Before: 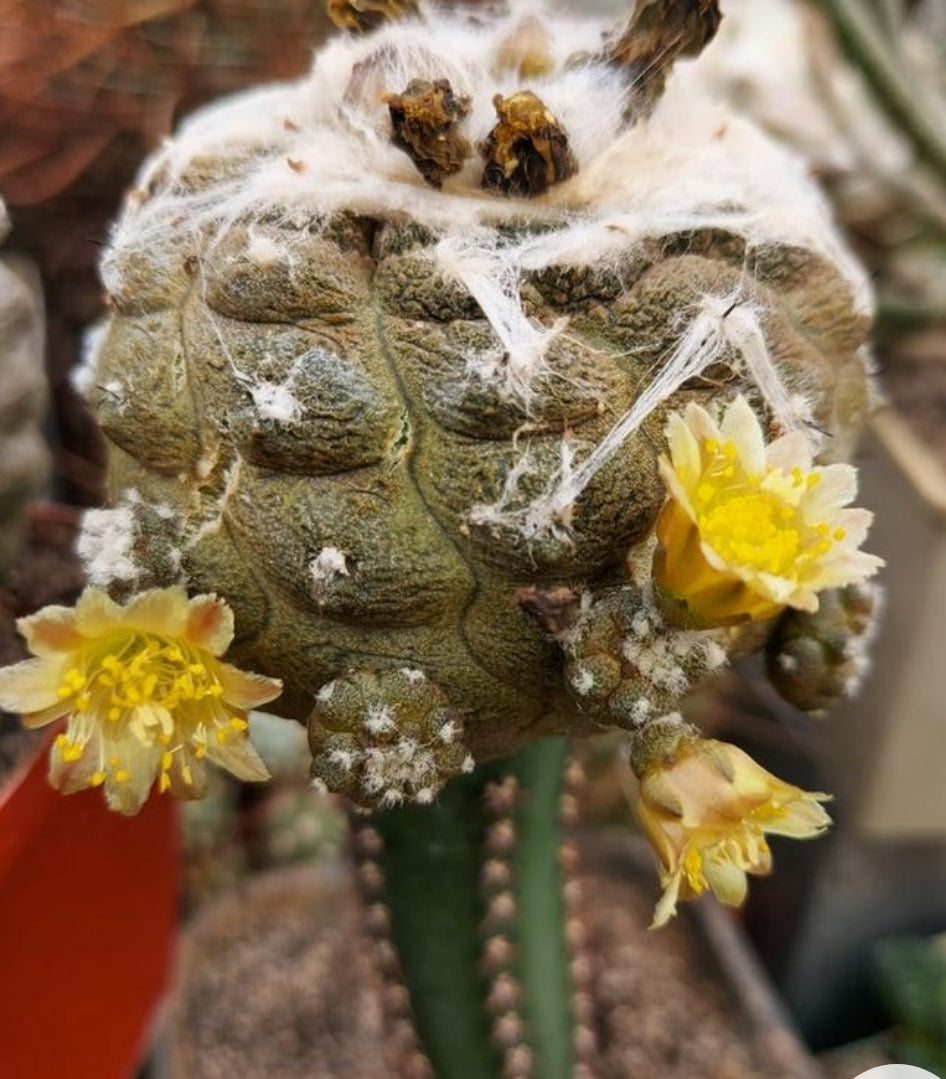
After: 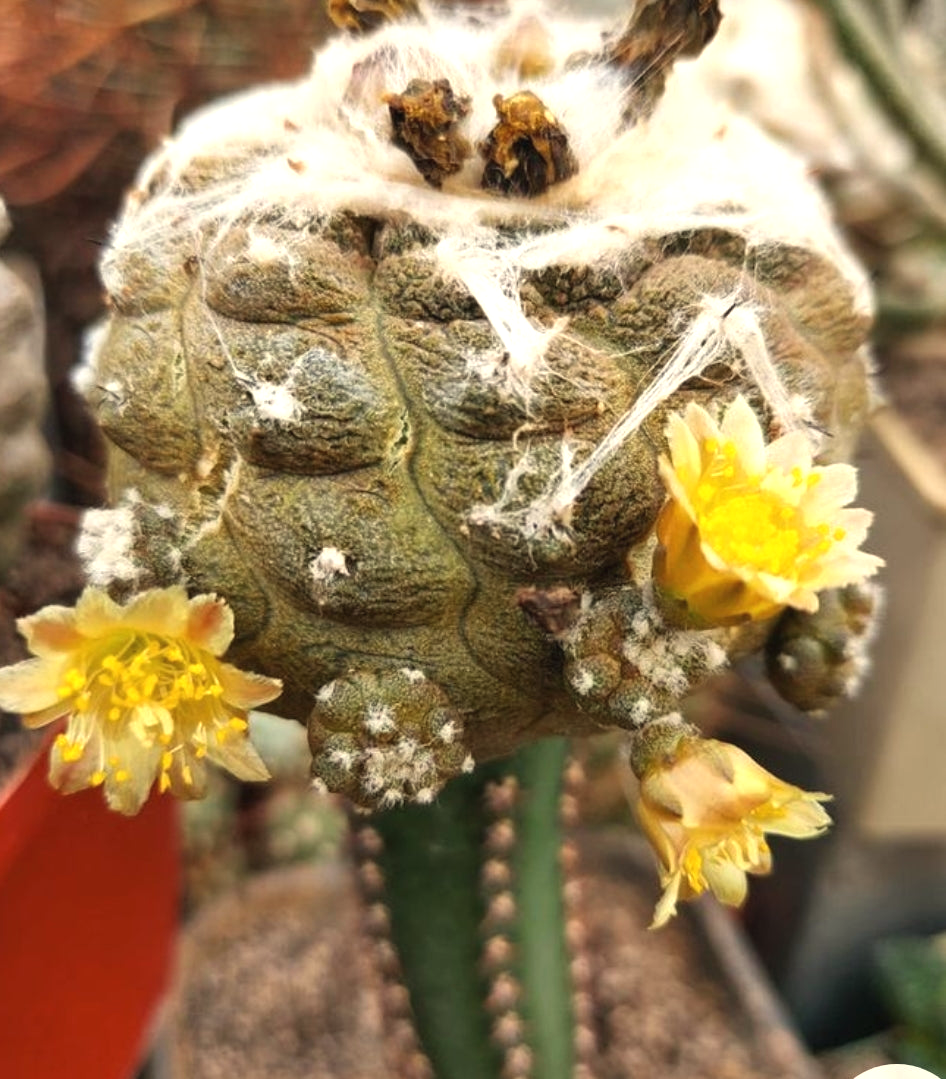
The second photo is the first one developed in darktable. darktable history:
exposure: black level correction -0.002, exposure 0.54 EV, compensate highlight preservation false
white balance: red 1.029, blue 0.92
